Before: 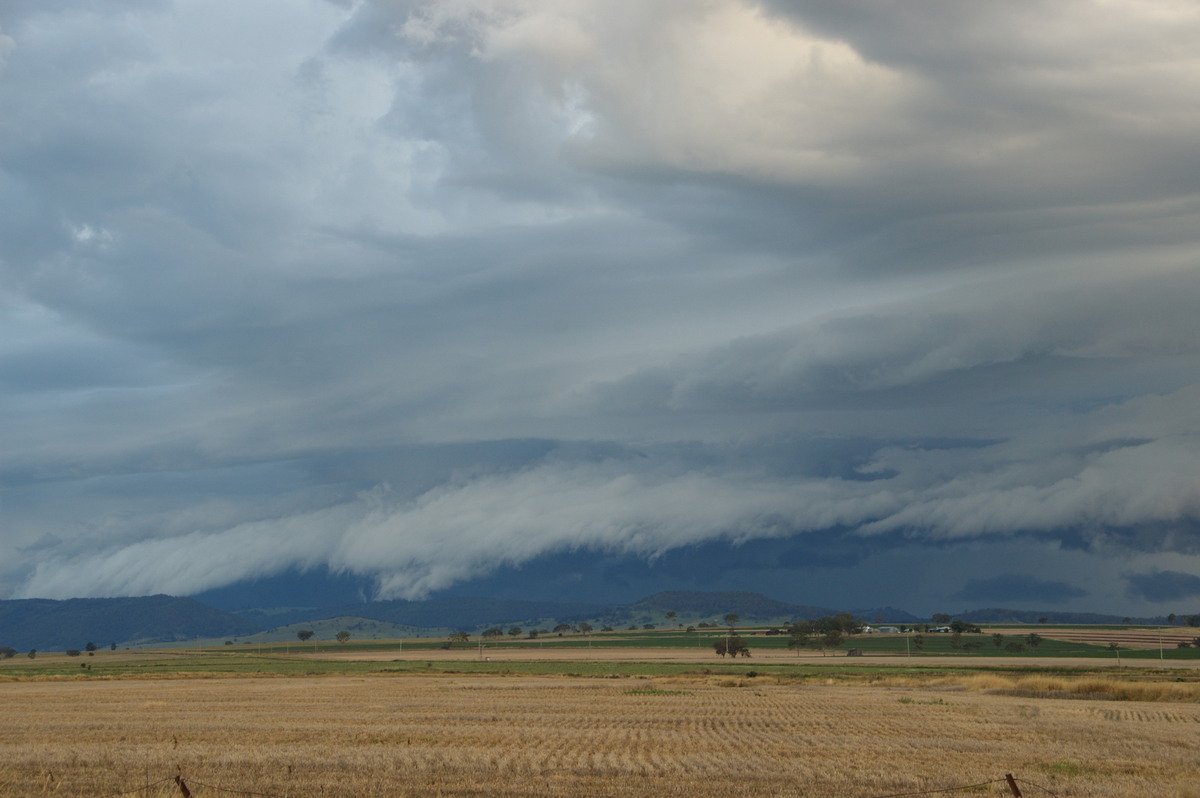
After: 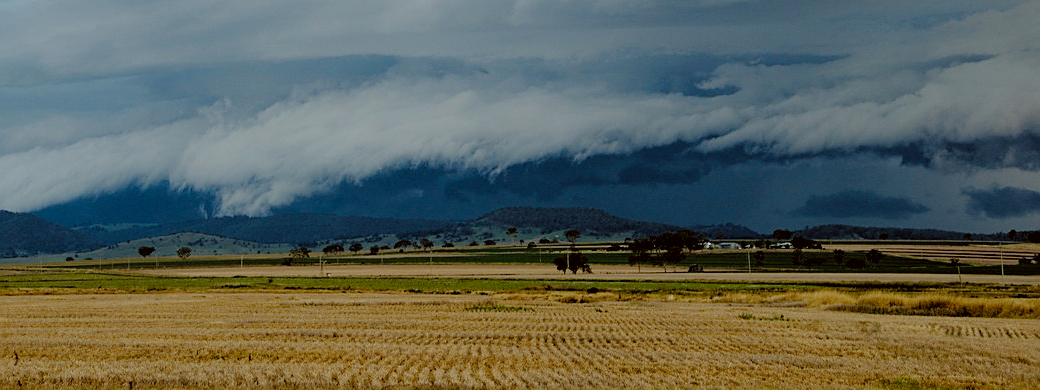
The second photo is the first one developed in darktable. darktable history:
sharpen: on, module defaults
crop and rotate: left 13.306%, top 48.129%, bottom 2.928%
color correction: highlights a* -2.73, highlights b* -2.09, shadows a* 2.41, shadows b* 2.73
filmic rgb: black relative exposure -2.85 EV, white relative exposure 4.56 EV, hardness 1.77, contrast 1.25, preserve chrominance no, color science v5 (2021)
